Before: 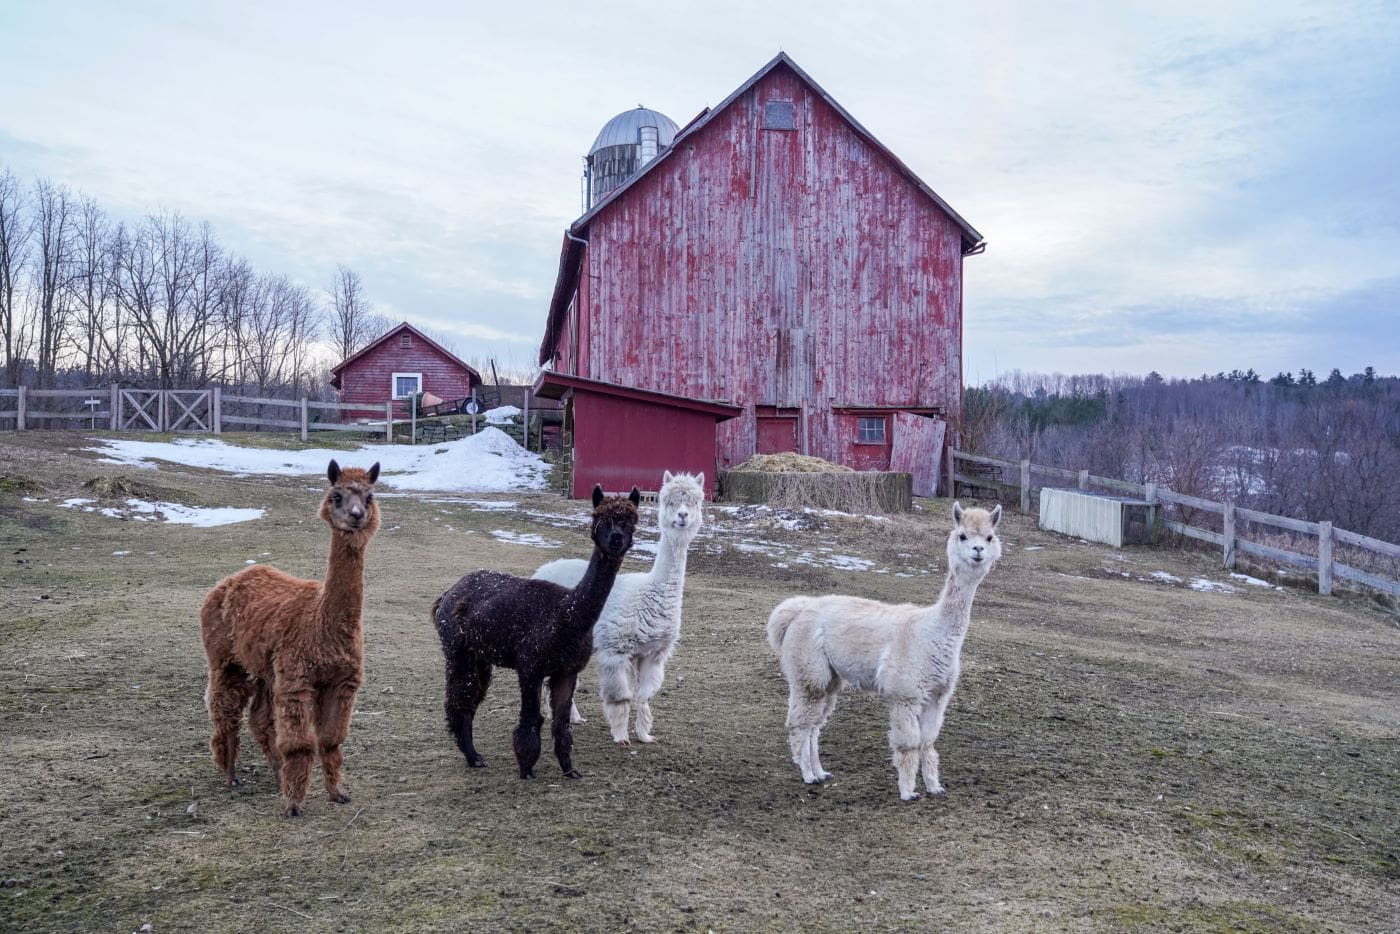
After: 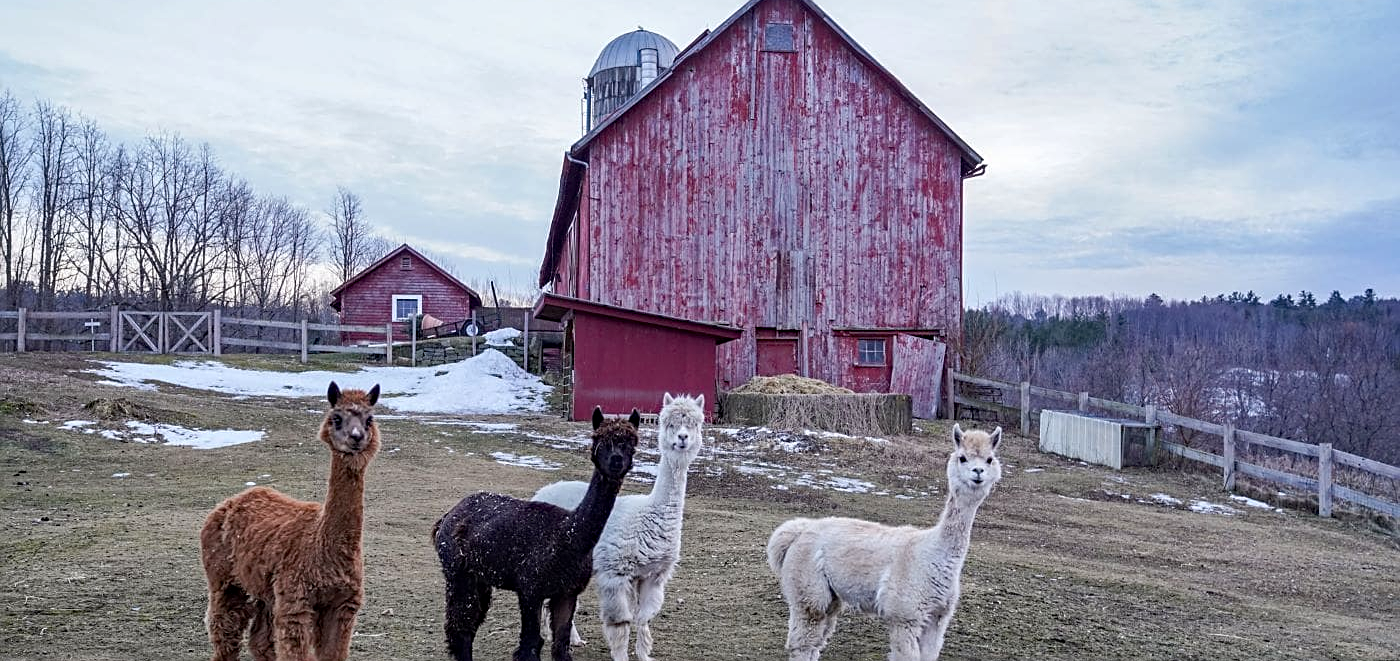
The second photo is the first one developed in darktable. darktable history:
crop and rotate: top 8.384%, bottom 20.845%
haze removal: strength 0.258, distance 0.247, compatibility mode true, adaptive false
sharpen: on, module defaults
shadows and highlights: shadows 37.51, highlights -27.93, soften with gaussian
